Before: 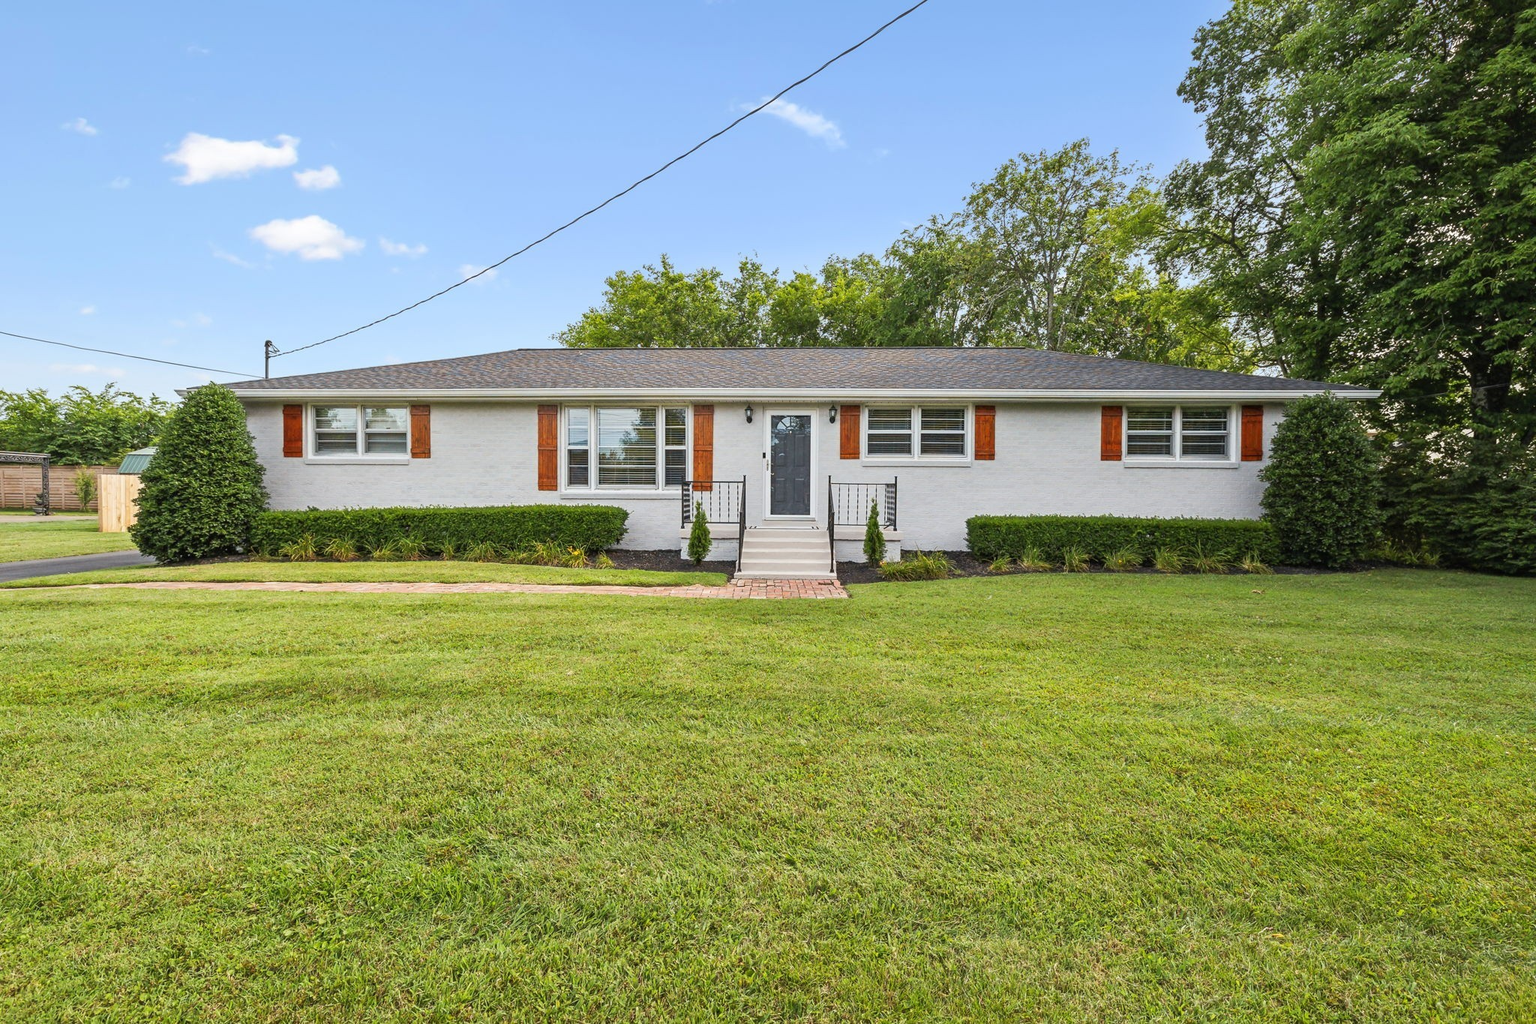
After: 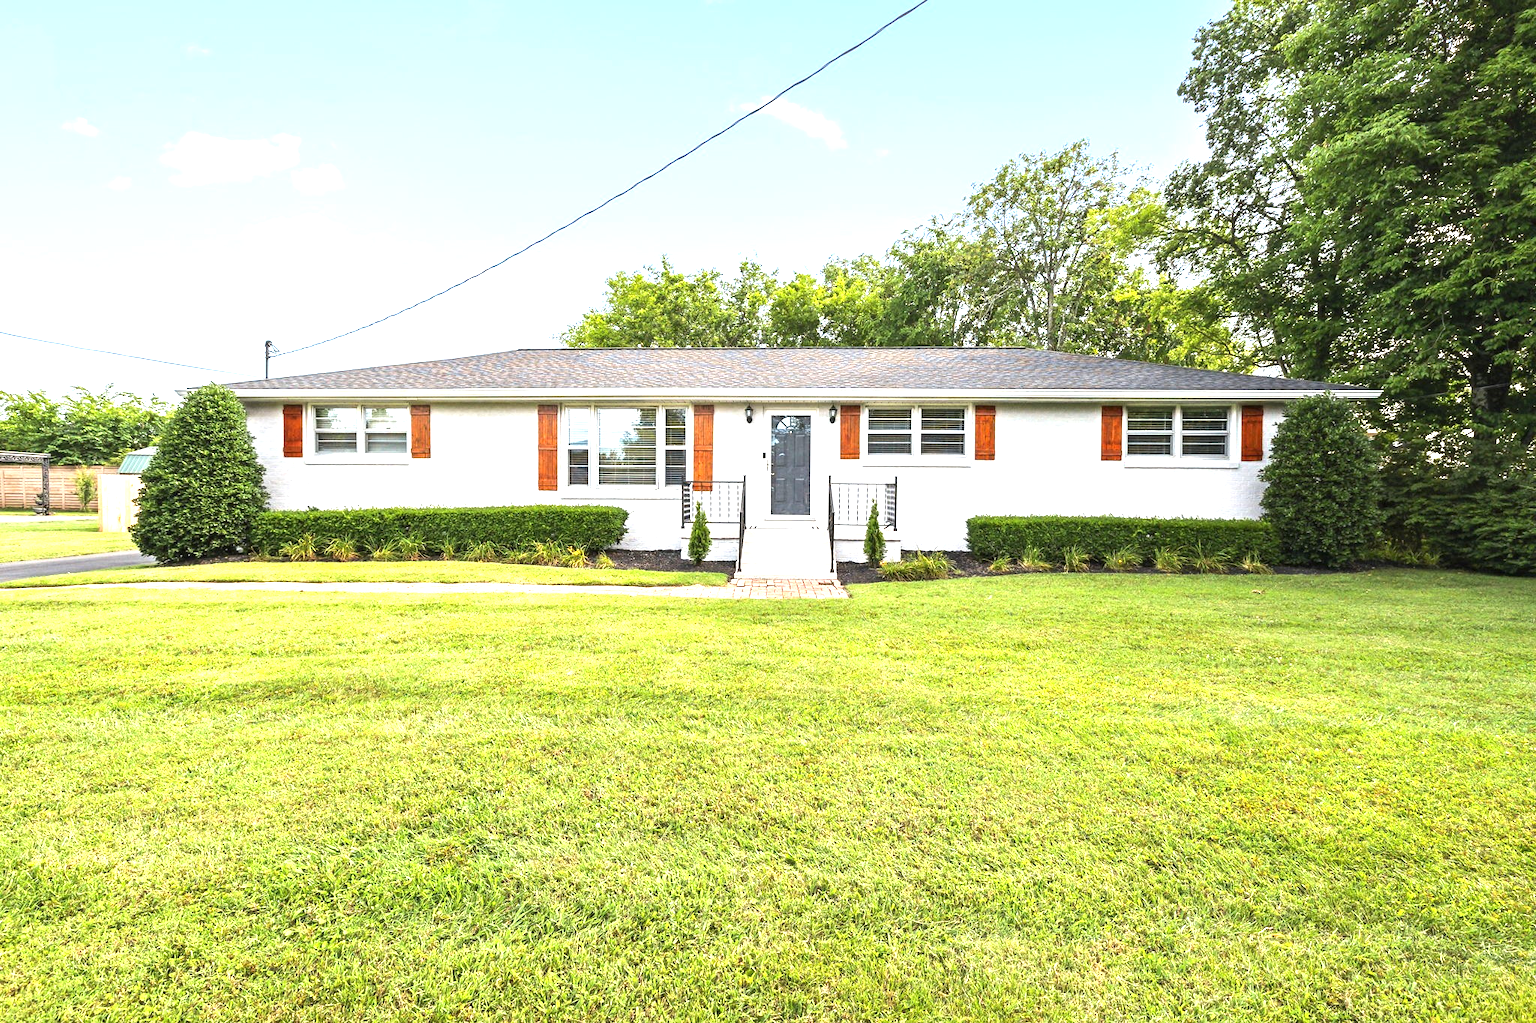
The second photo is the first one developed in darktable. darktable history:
exposure: exposure 1 EV, compensate exposure bias true, compensate highlight preservation false
tone equalizer: -8 EV -0.001 EV, -7 EV 0.001 EV, -6 EV -0.004 EV, -5 EV -0.015 EV, -4 EV -0.059 EV, -3 EV -0.205 EV, -2 EV -0.291 EV, -1 EV 0.09 EV, +0 EV 0.308 EV
